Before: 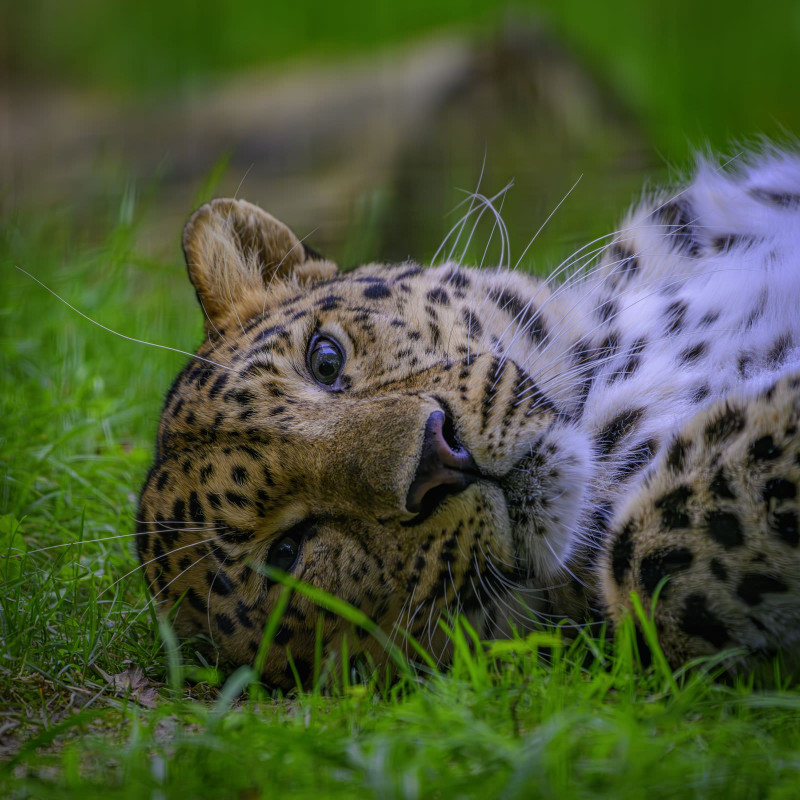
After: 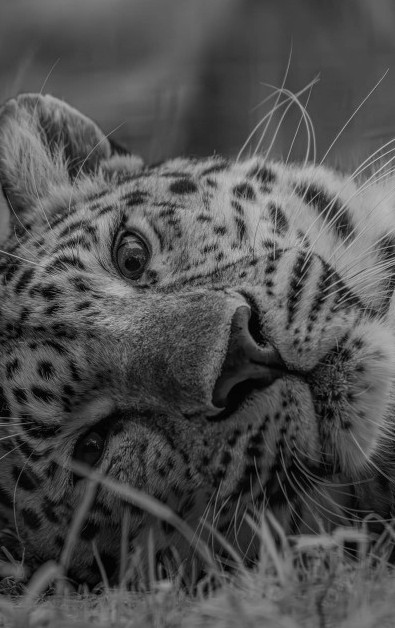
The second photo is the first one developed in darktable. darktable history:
crop and rotate: angle 0.02°, left 24.353%, top 13.219%, right 26.156%, bottom 8.224%
monochrome: on, module defaults
